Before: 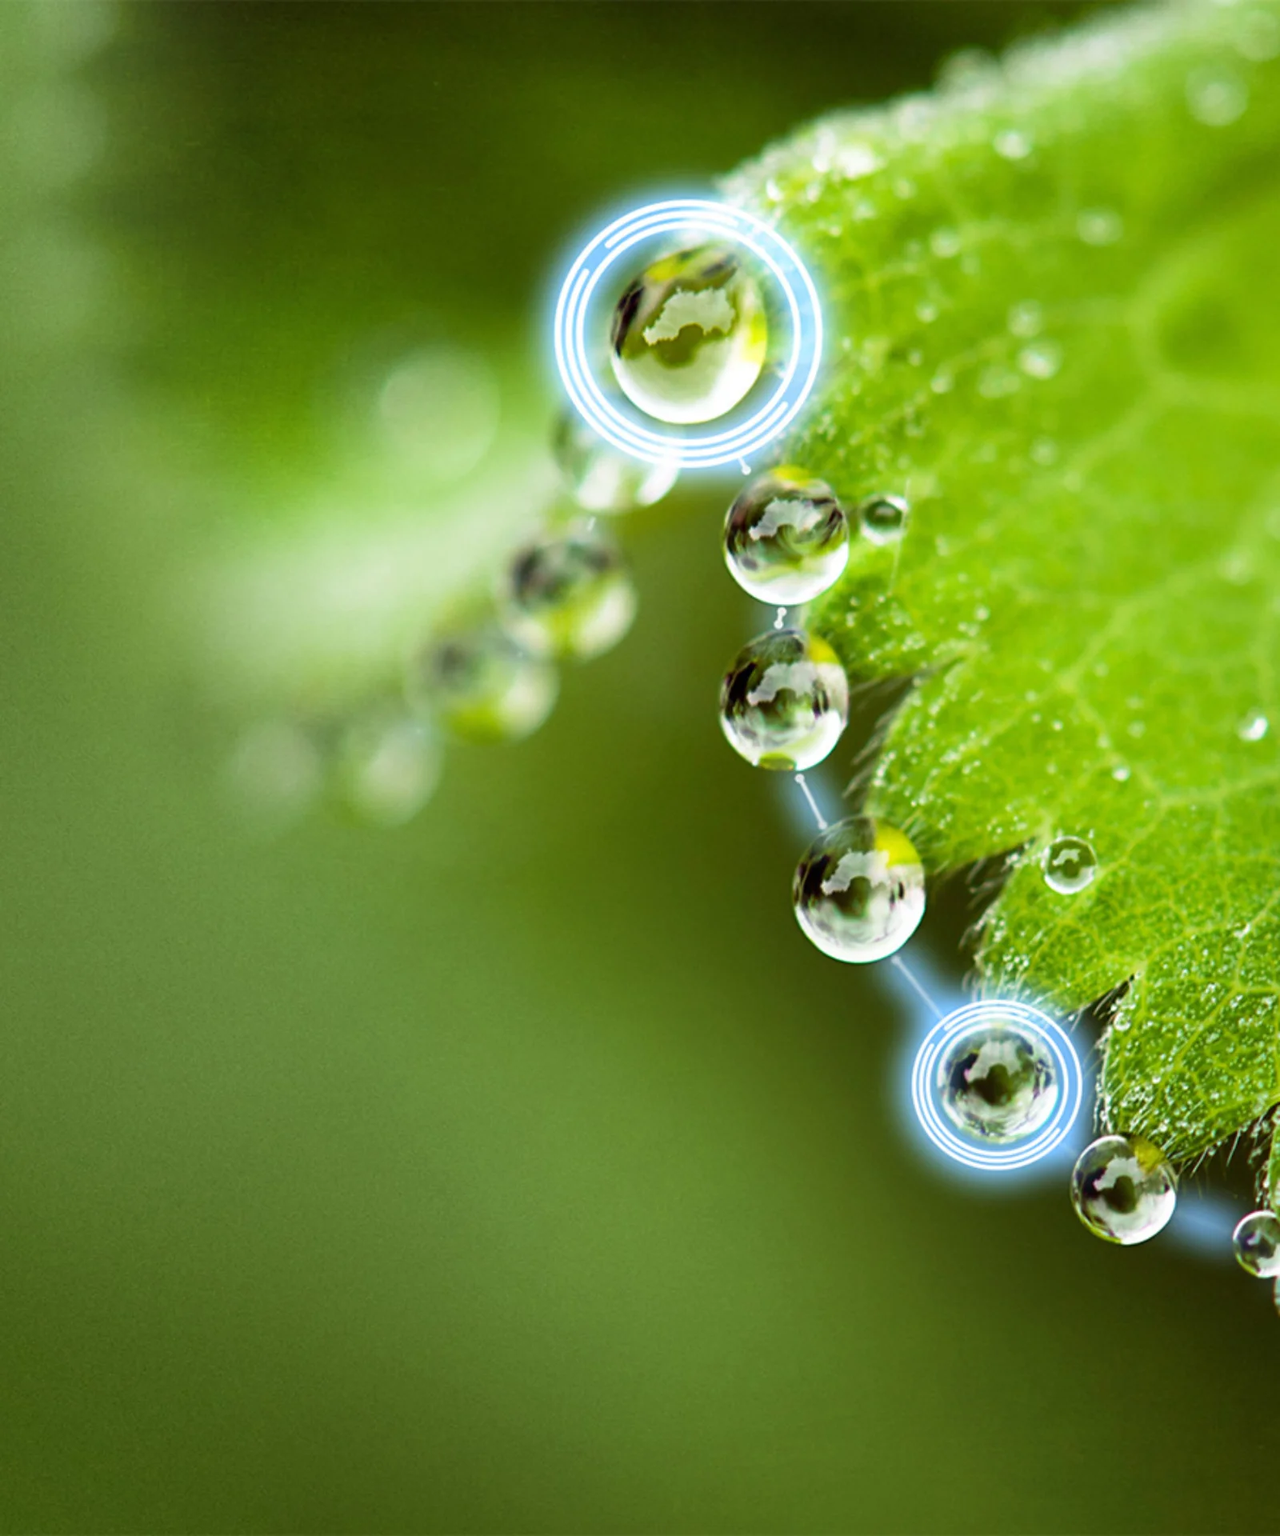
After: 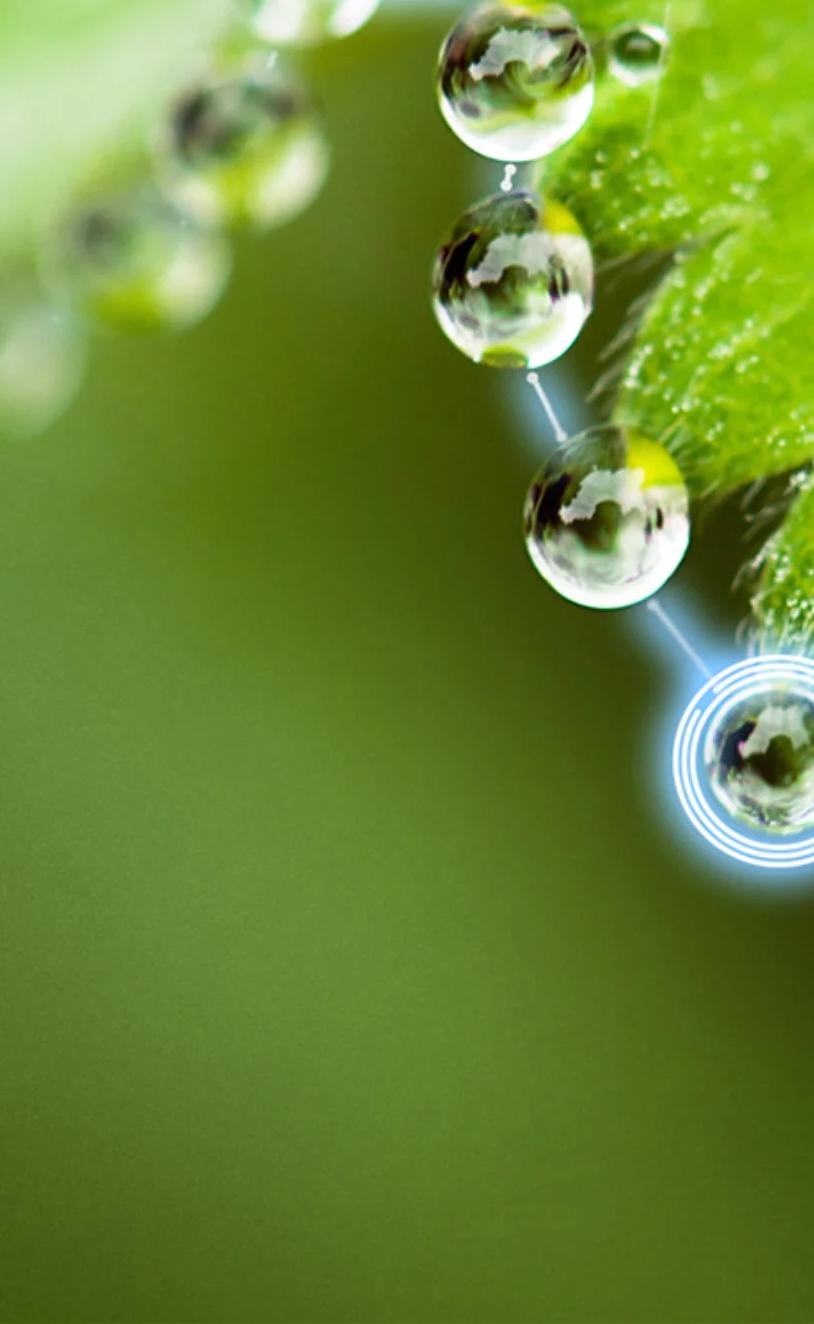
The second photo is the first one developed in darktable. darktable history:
crop and rotate: left 29.278%, top 31.003%, right 19.847%
tone equalizer: on, module defaults
